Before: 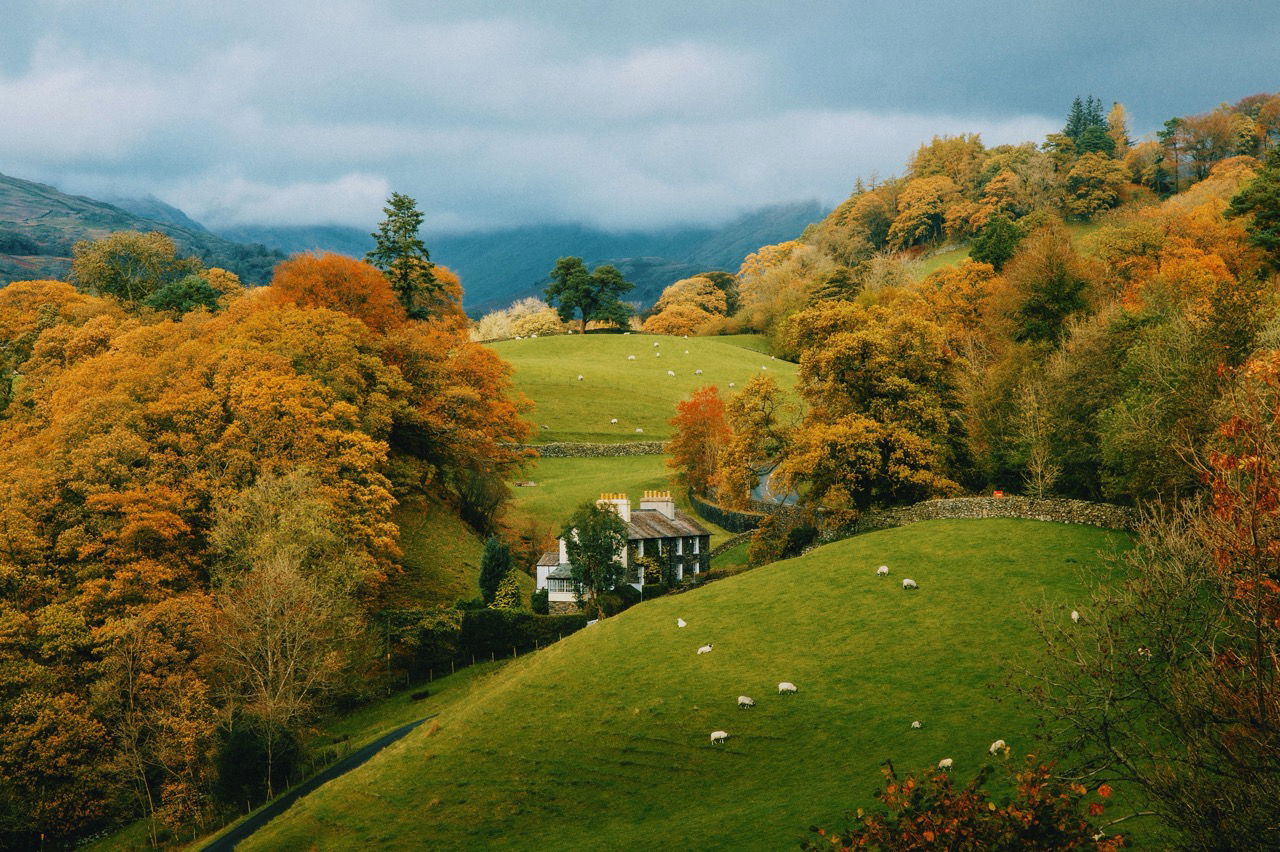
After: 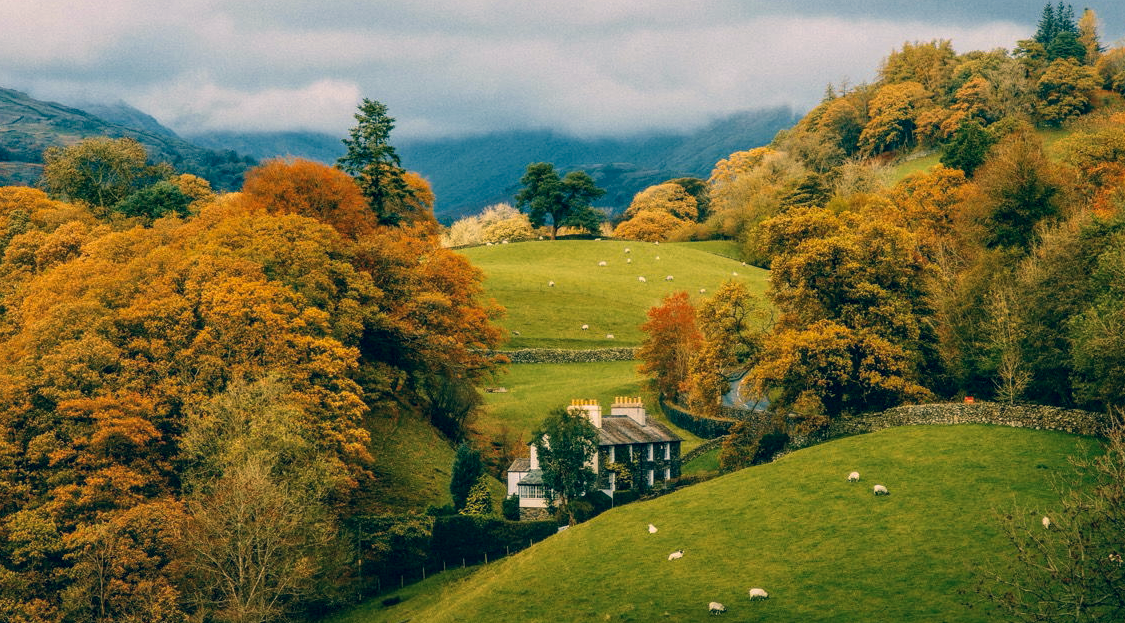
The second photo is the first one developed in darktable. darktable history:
crop and rotate: left 2.281%, top 11.11%, right 9.776%, bottom 15.686%
local contrast: on, module defaults
color correction: highlights a* 10.33, highlights b* 14.55, shadows a* -10.15, shadows b* -14.94
